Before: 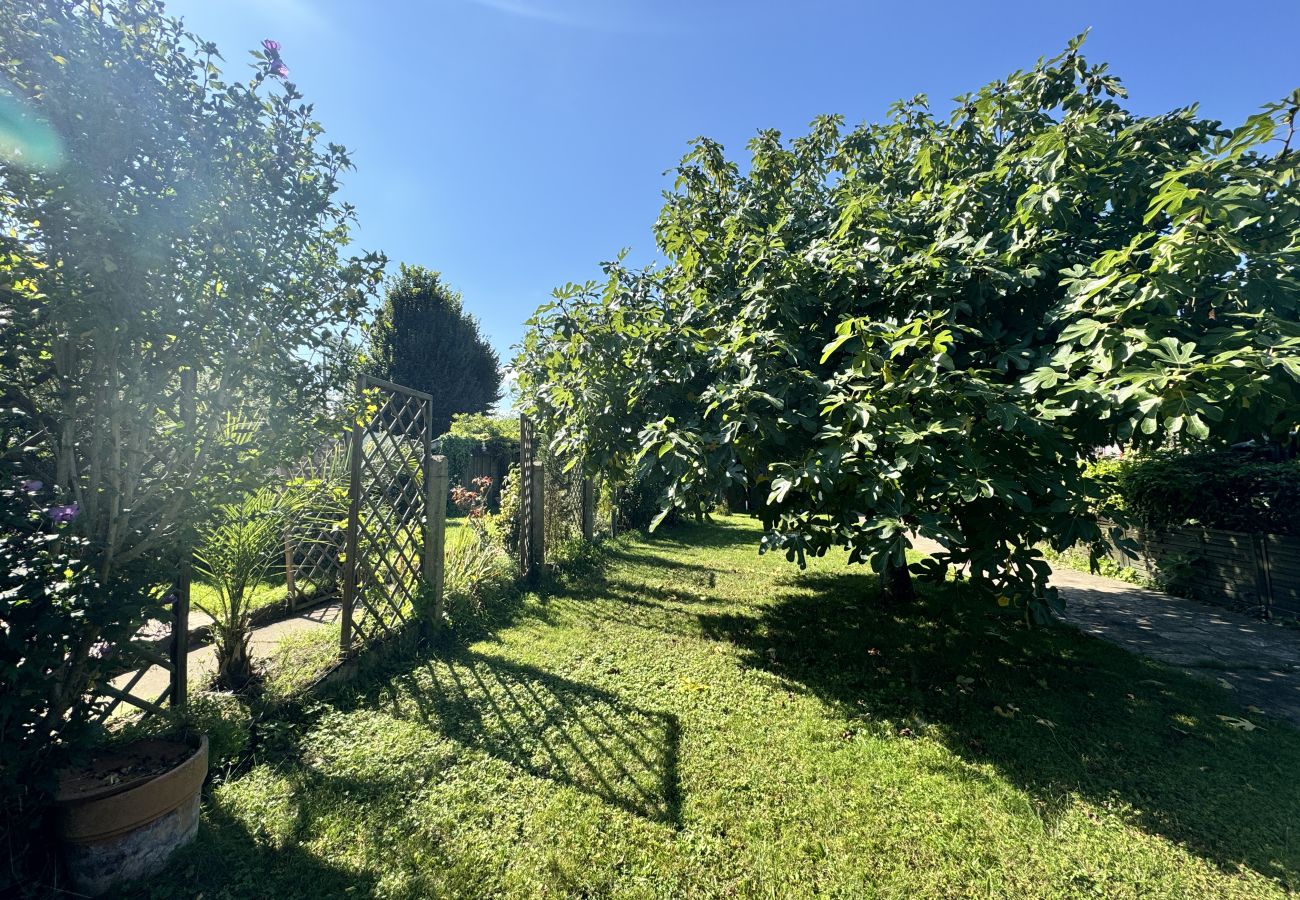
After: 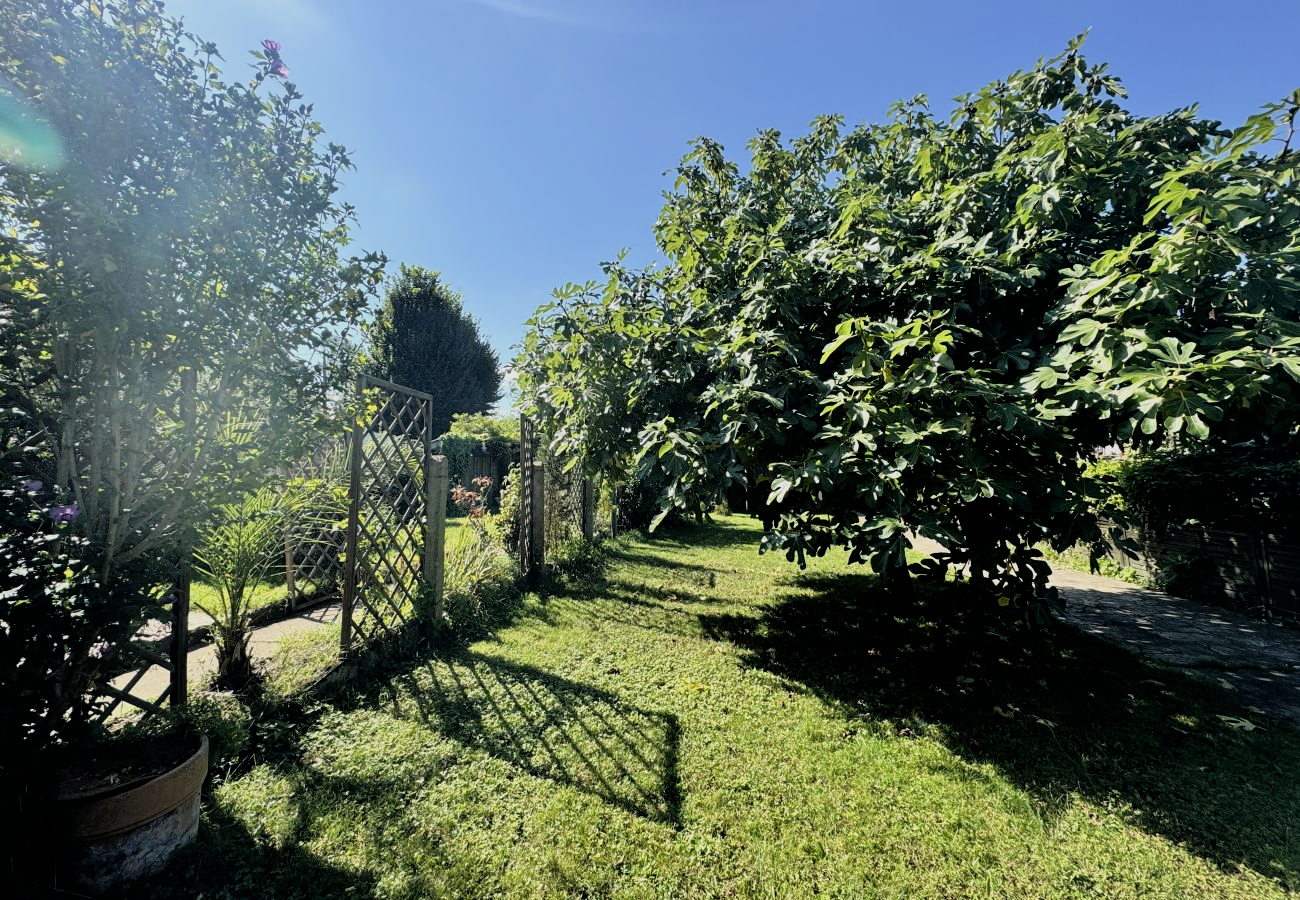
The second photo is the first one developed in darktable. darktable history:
filmic rgb: black relative exposure -5.87 EV, white relative exposure 3.4 EV, hardness 3.66, iterations of high-quality reconstruction 0
